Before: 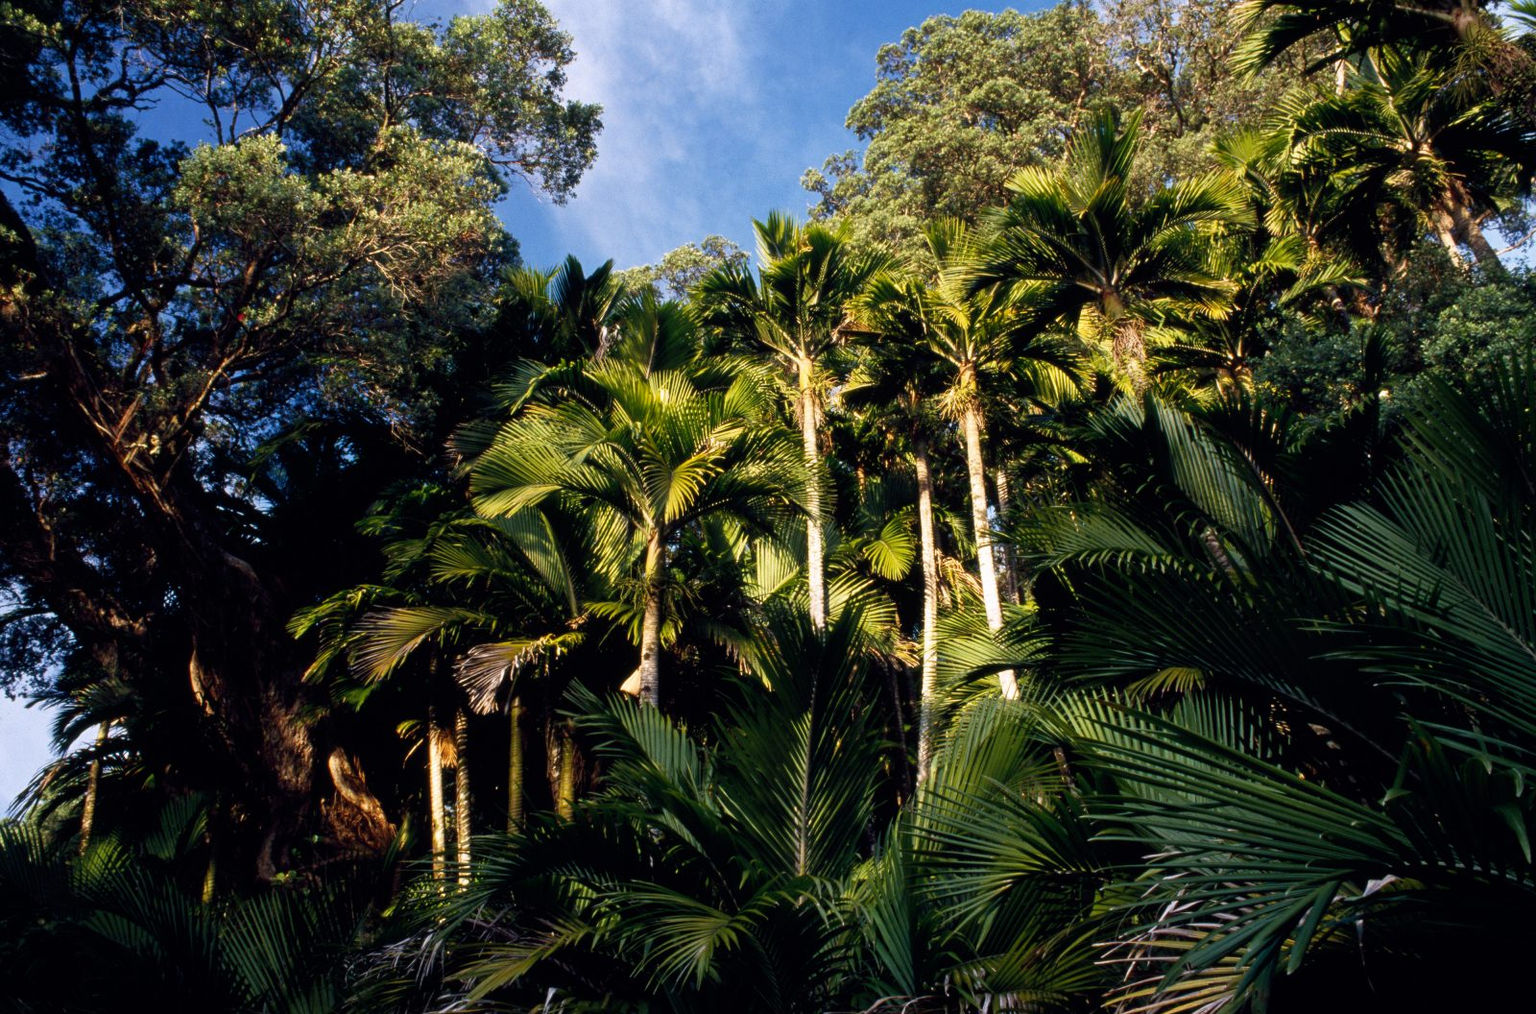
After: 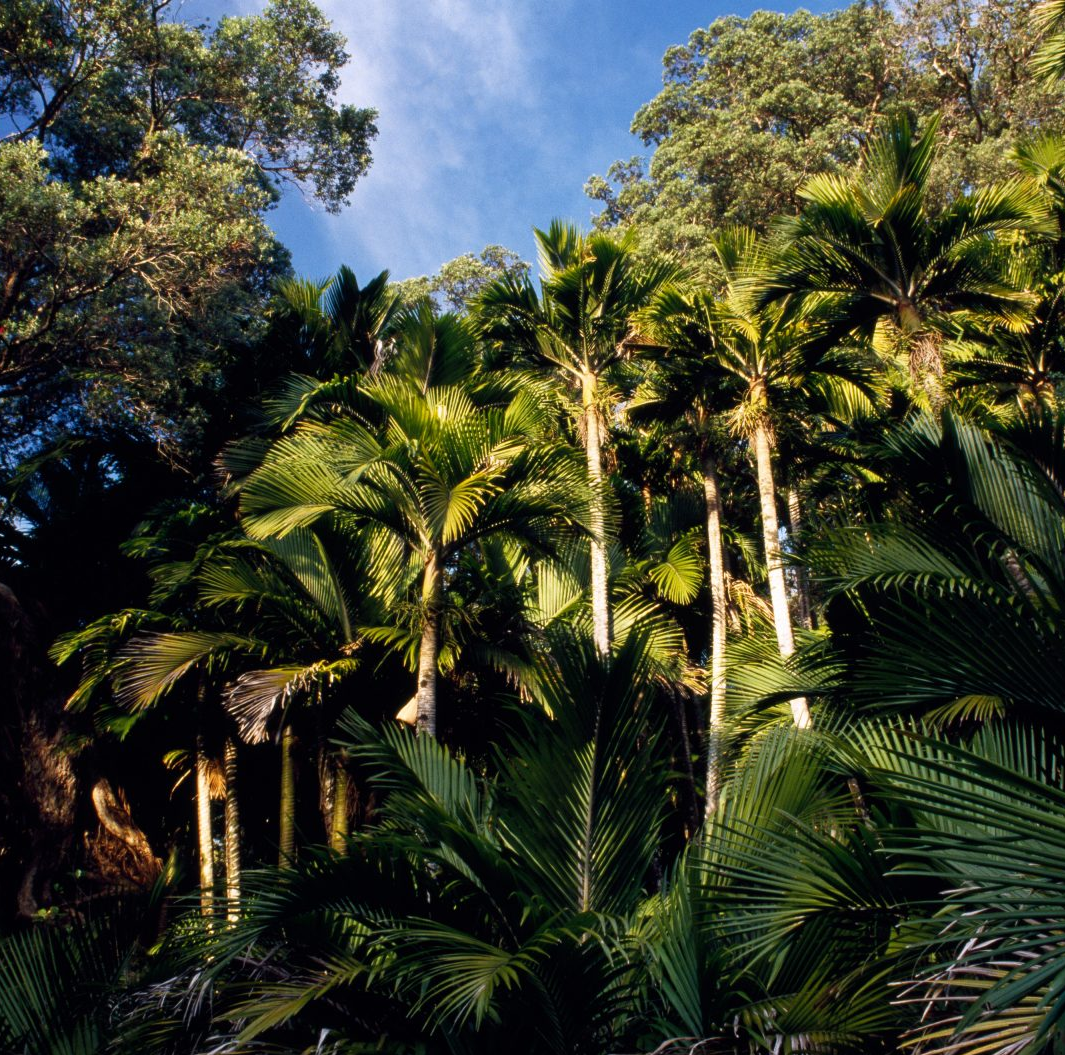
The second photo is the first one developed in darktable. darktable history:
crop and rotate: left 15.631%, right 17.797%
